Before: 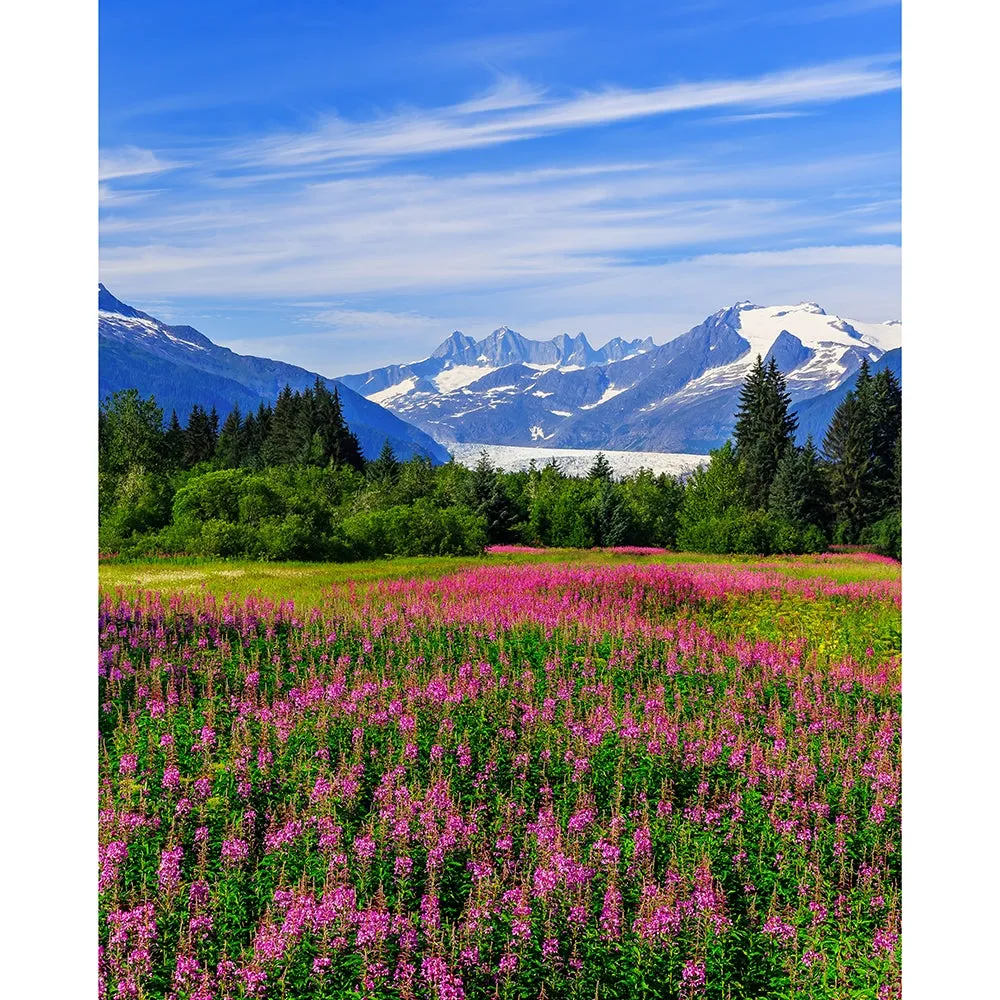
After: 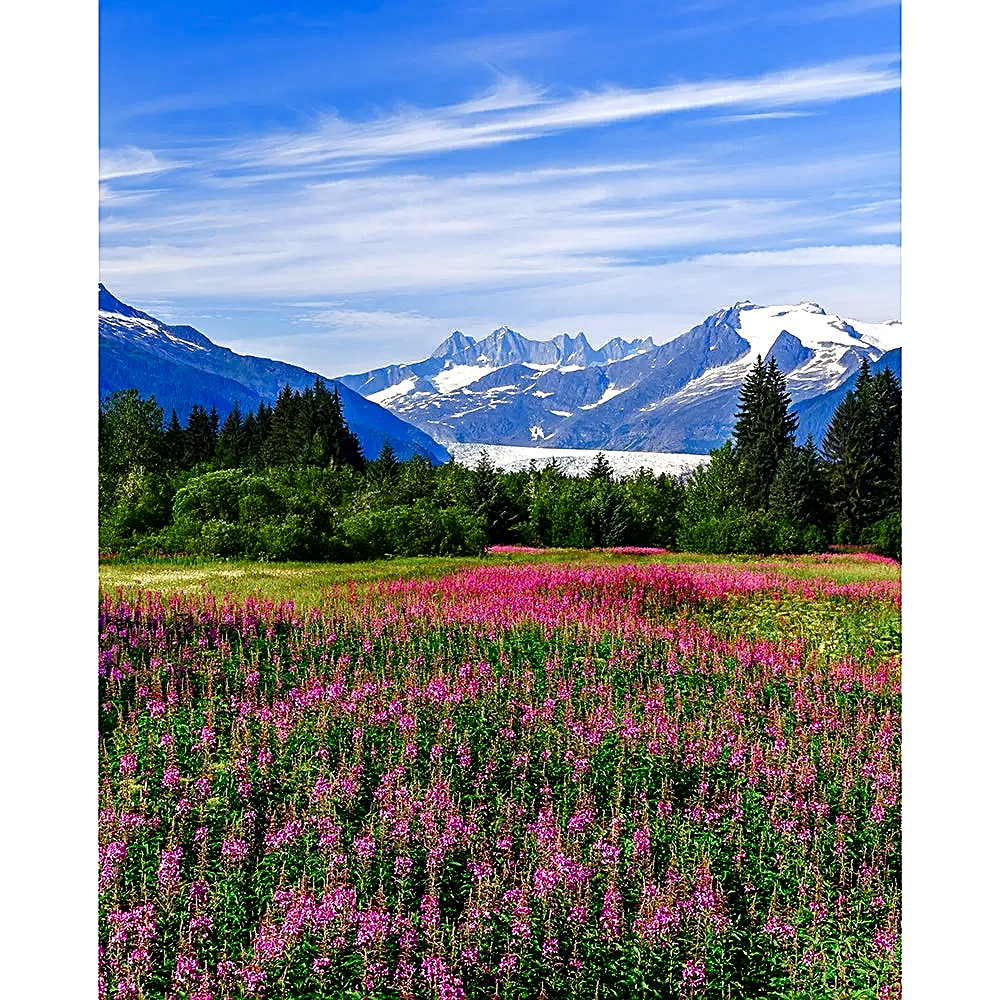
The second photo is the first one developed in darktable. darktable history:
sharpen: amount 0.578
color balance rgb: perceptual saturation grading › global saturation 20%, perceptual saturation grading › highlights -49.611%, perceptual saturation grading › shadows 25.171%
tone equalizer: -8 EV -0.418 EV, -7 EV -0.38 EV, -6 EV -0.338 EV, -5 EV -0.194 EV, -3 EV 0.214 EV, -2 EV 0.357 EV, -1 EV 0.41 EV, +0 EV 0.387 EV, edges refinement/feathering 500, mask exposure compensation -1.57 EV, preserve details no
contrast brightness saturation: brightness -0.094
